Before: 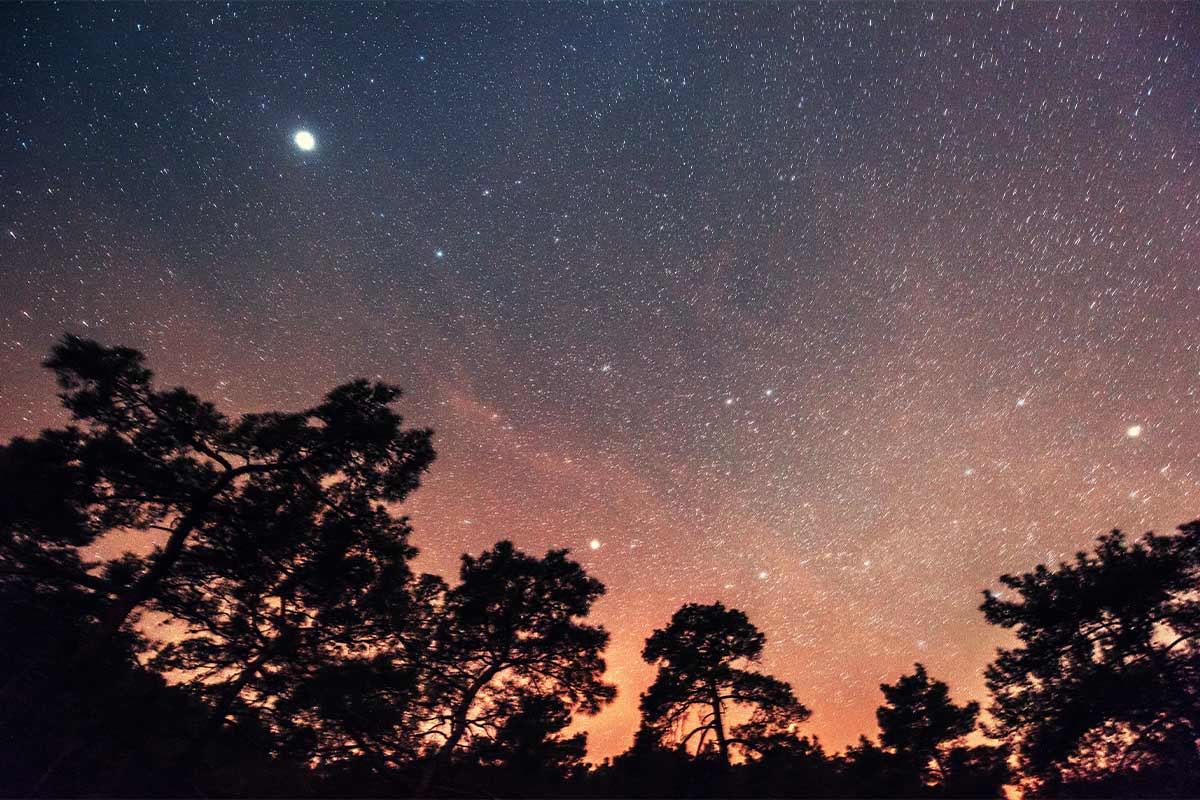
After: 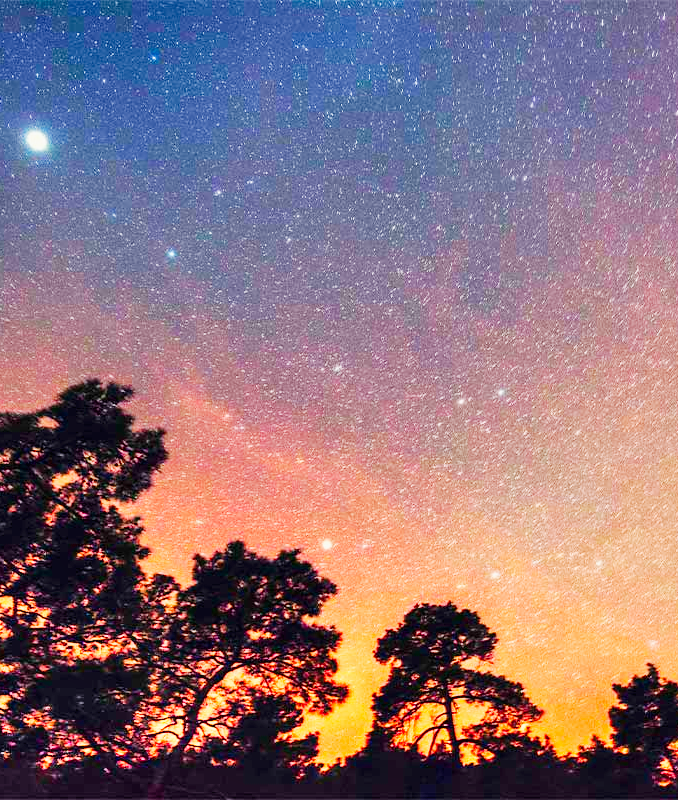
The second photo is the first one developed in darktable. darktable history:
crop and rotate: left 22.369%, right 21.128%
color balance rgb: perceptual saturation grading › global saturation 36.331%, contrast -29.541%
base curve: curves: ch0 [(0, 0) (0.007, 0.004) (0.027, 0.03) (0.046, 0.07) (0.207, 0.54) (0.442, 0.872) (0.673, 0.972) (1, 1)], preserve colors none
shadows and highlights: shadows 59.75, soften with gaussian
